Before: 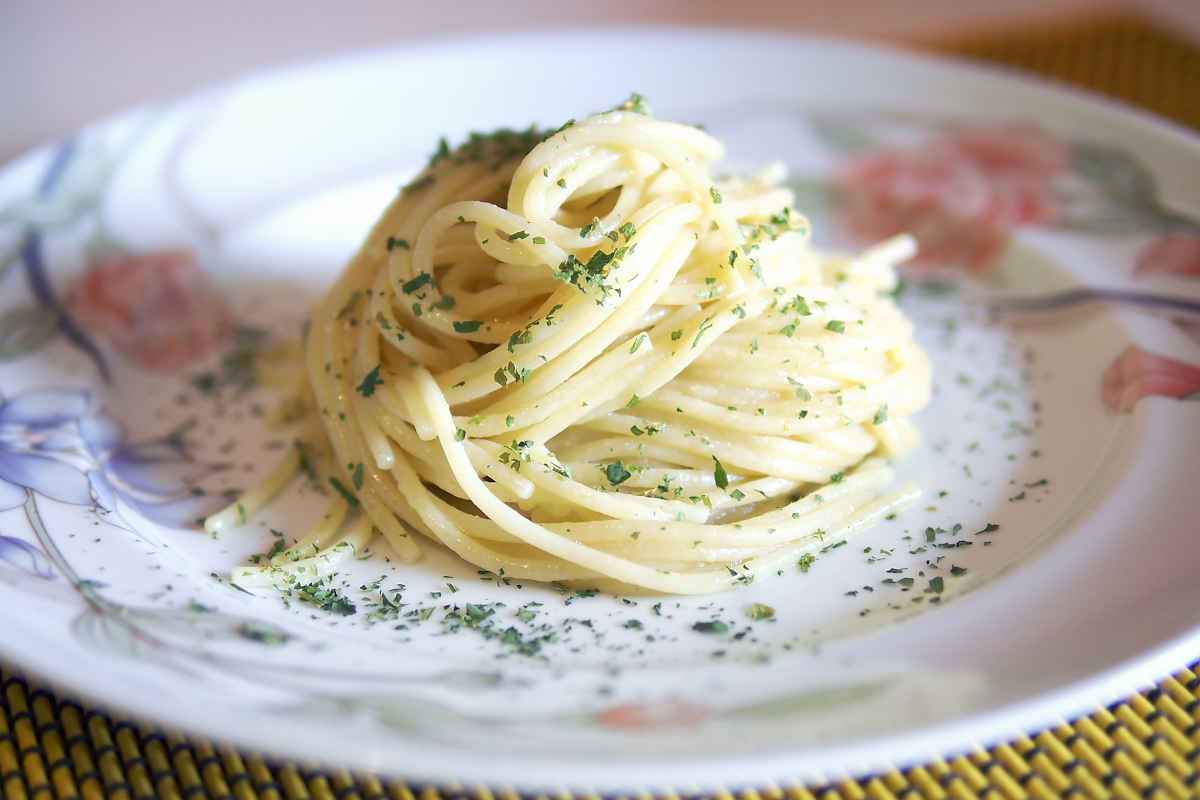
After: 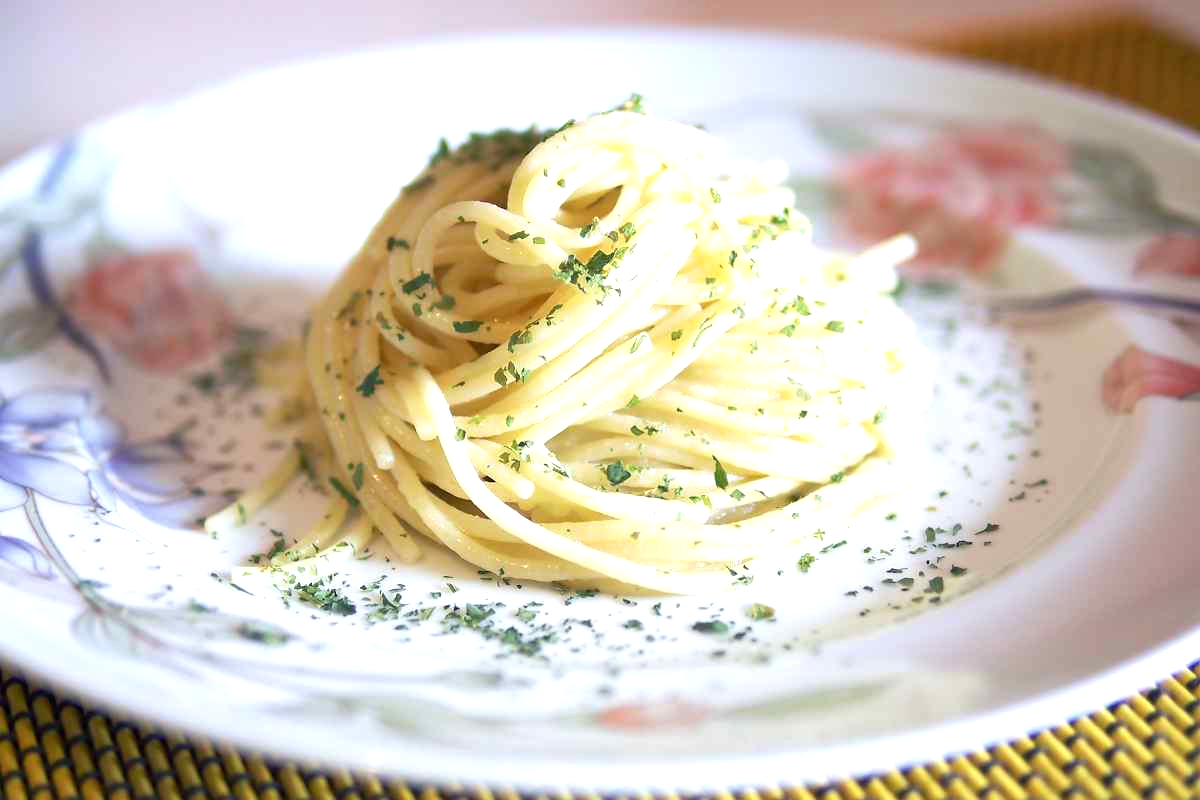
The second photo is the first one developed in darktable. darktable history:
exposure: exposure 0.552 EV, compensate highlight preservation false
